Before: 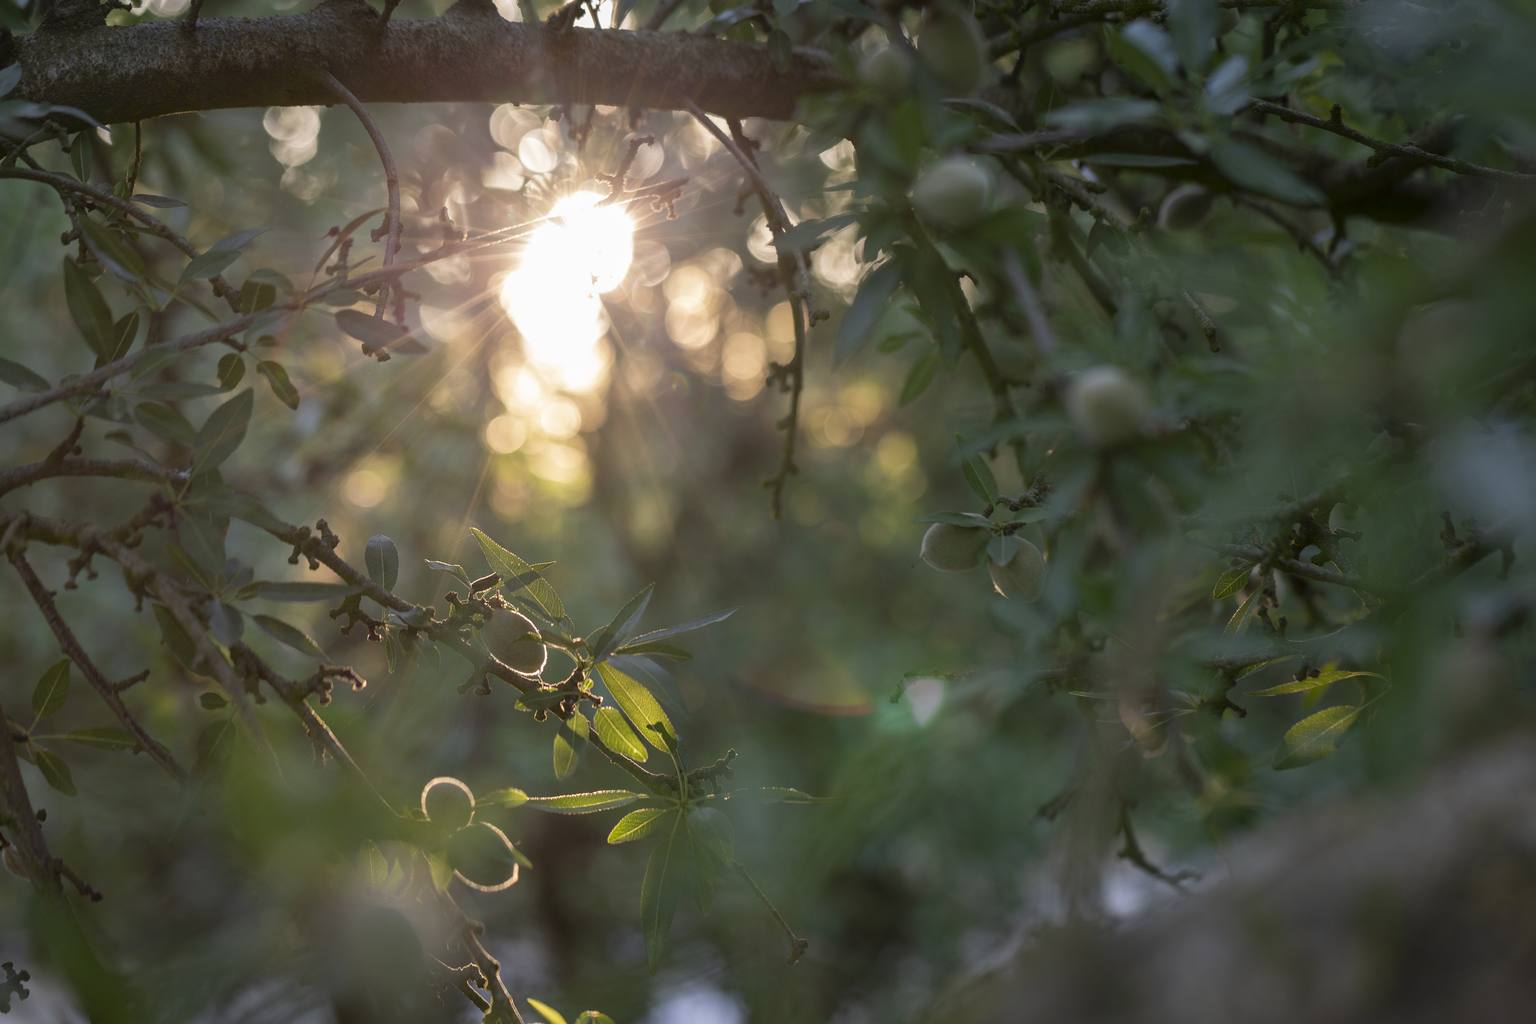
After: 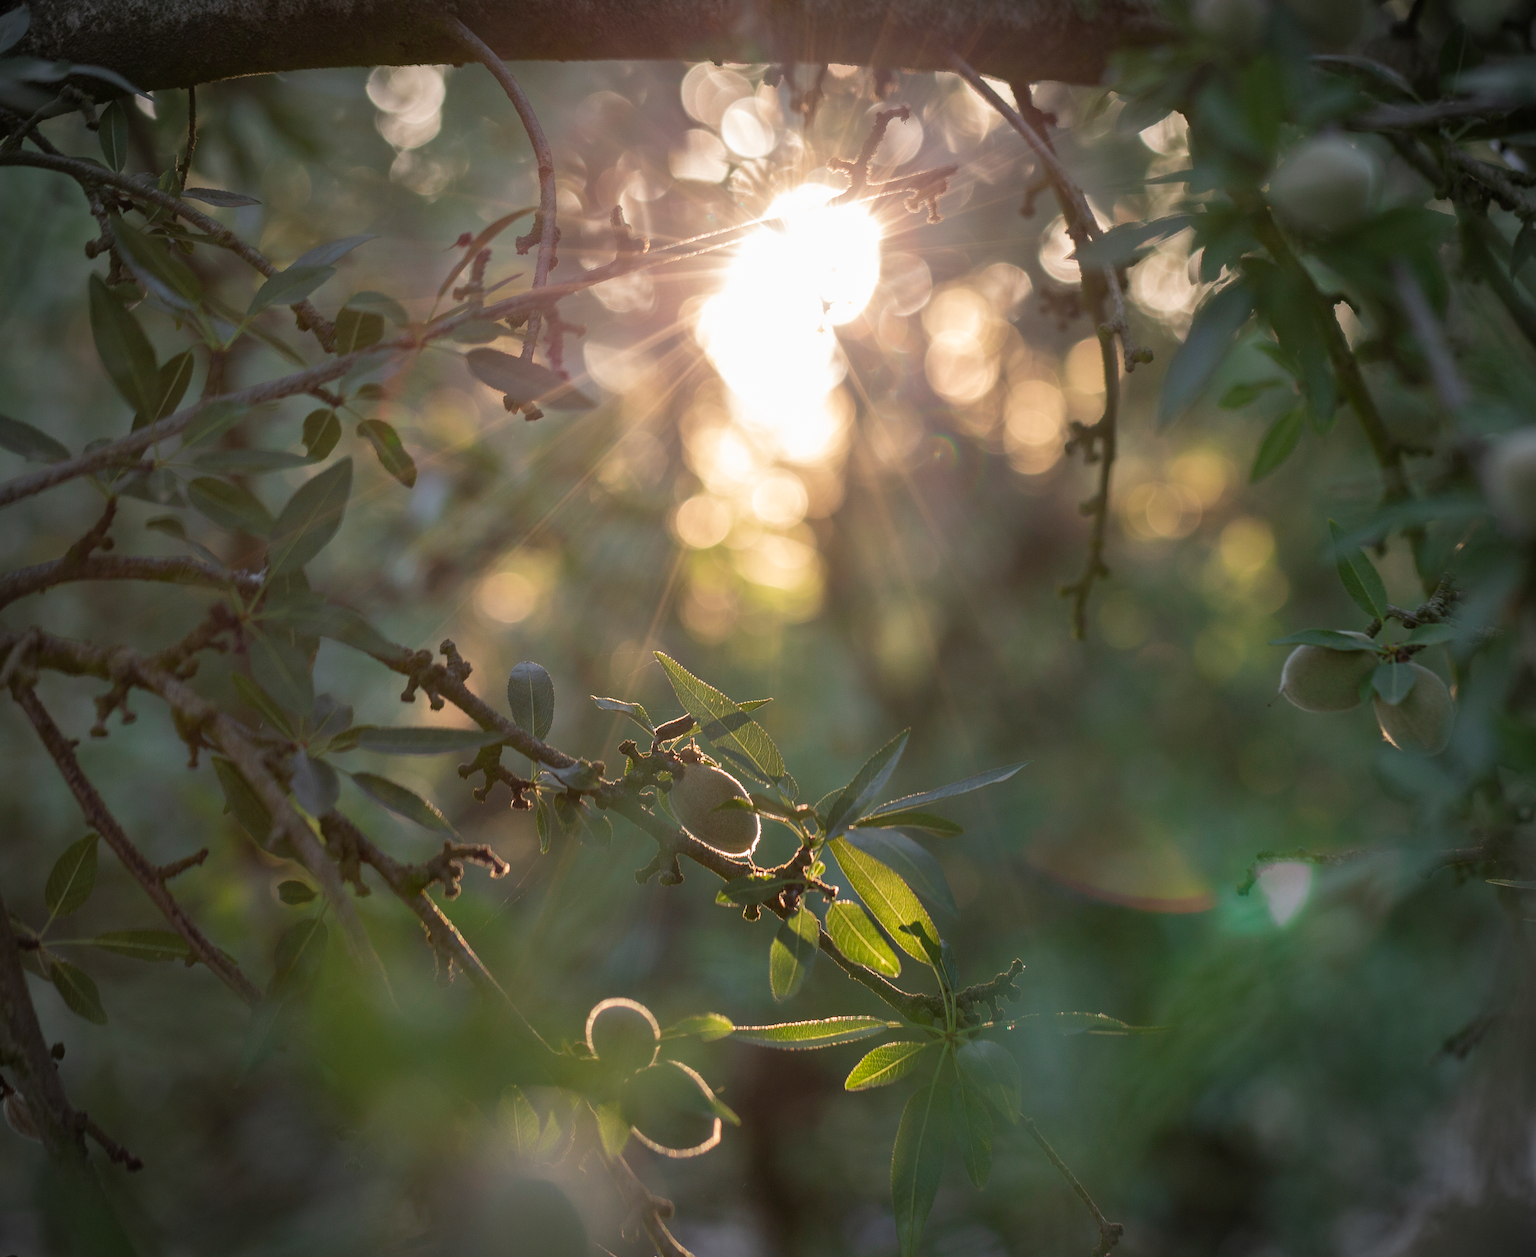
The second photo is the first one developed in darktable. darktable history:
vignetting: on, module defaults
crop: top 5.803%, right 27.864%, bottom 5.804%
